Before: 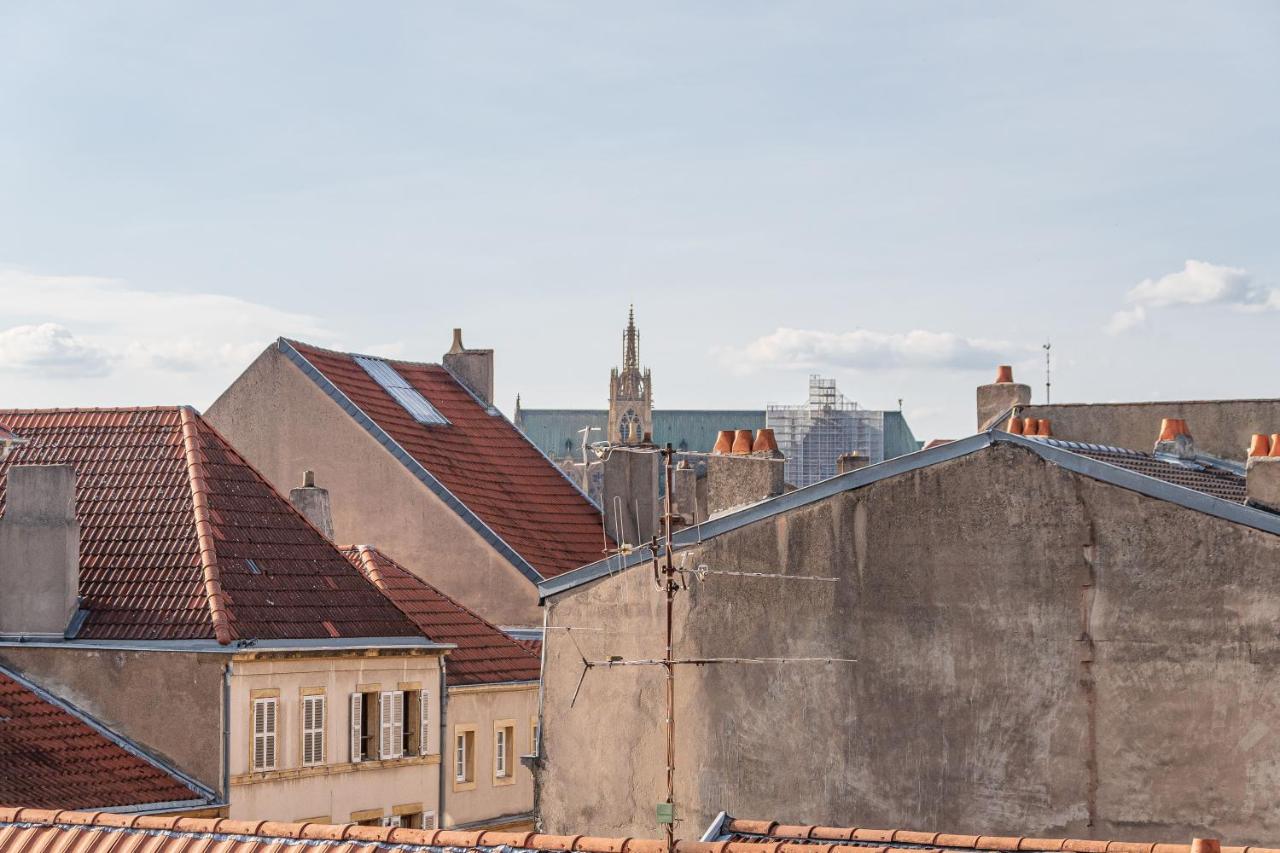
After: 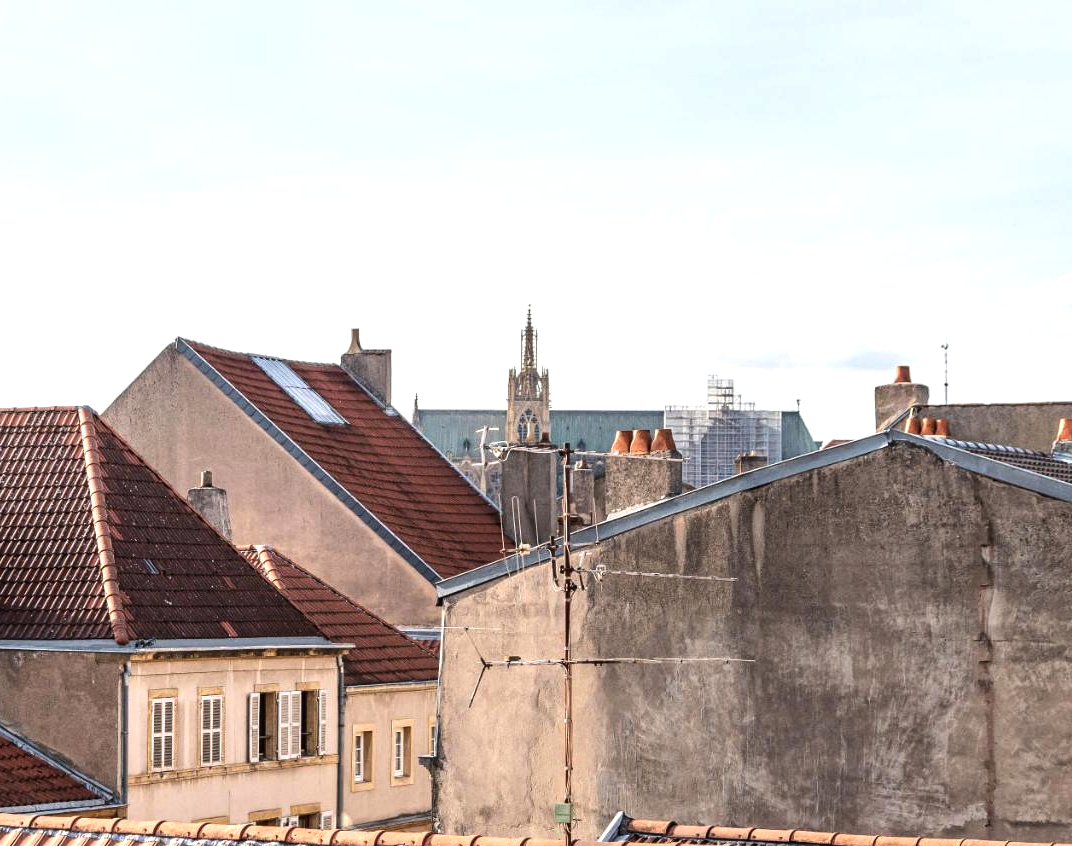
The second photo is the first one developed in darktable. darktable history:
crop: left 8.026%, right 7.374%
tone equalizer: -8 EV -0.75 EV, -7 EV -0.7 EV, -6 EV -0.6 EV, -5 EV -0.4 EV, -3 EV 0.4 EV, -2 EV 0.6 EV, -1 EV 0.7 EV, +0 EV 0.75 EV, edges refinement/feathering 500, mask exposure compensation -1.57 EV, preserve details no
